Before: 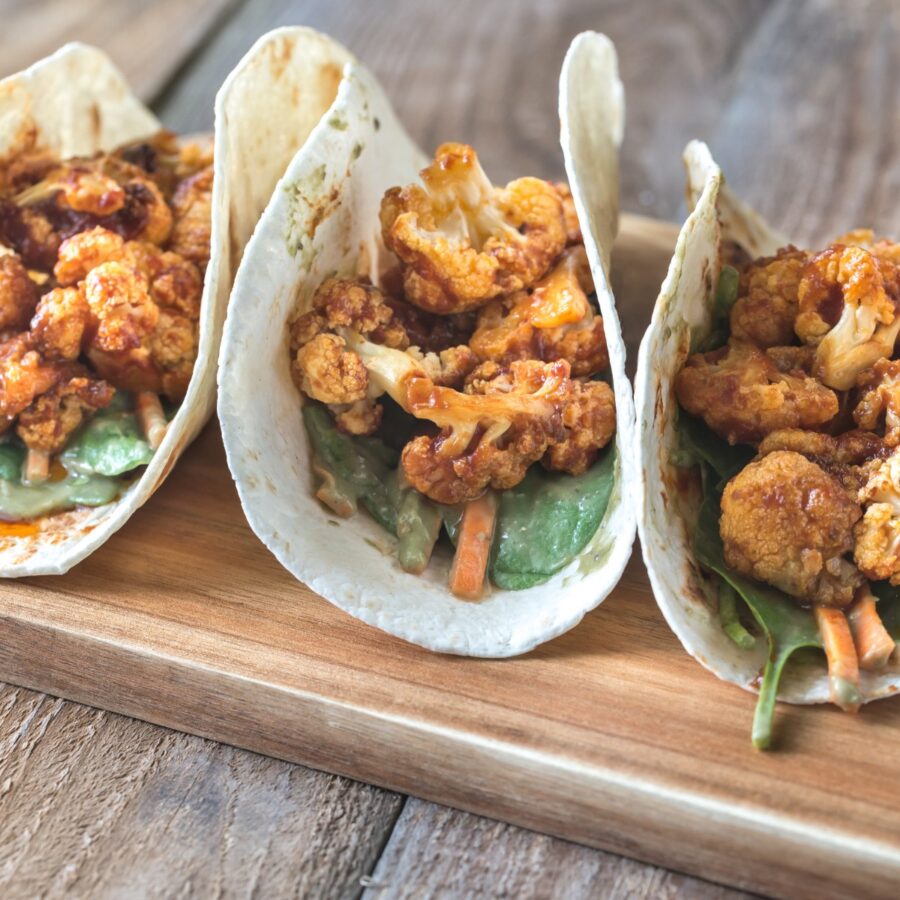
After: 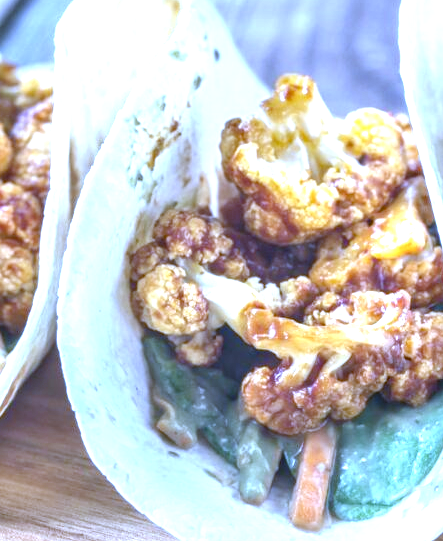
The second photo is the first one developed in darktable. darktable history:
exposure: black level correction 0, exposure 1.173 EV, compensate exposure bias true, compensate highlight preservation false
color balance rgb: perceptual saturation grading › global saturation 20%, perceptual saturation grading › highlights -25%, perceptual saturation grading › shadows 25%
local contrast: on, module defaults
tone equalizer: on, module defaults
levels: levels [0, 0.499, 1]
white balance: red 0.766, blue 1.537
crop: left 17.835%, top 7.675%, right 32.881%, bottom 32.213%
